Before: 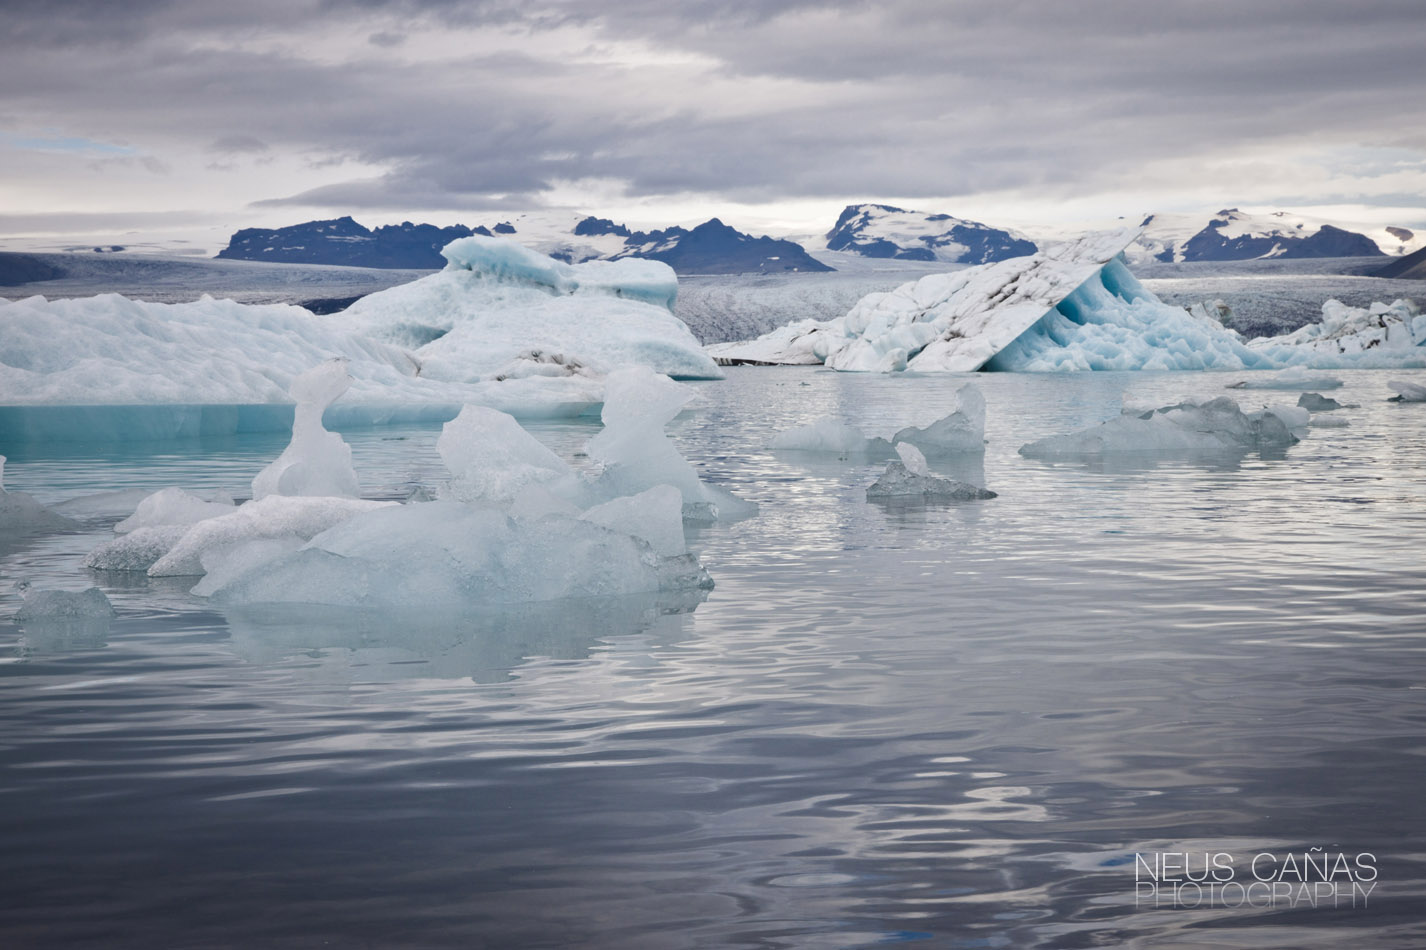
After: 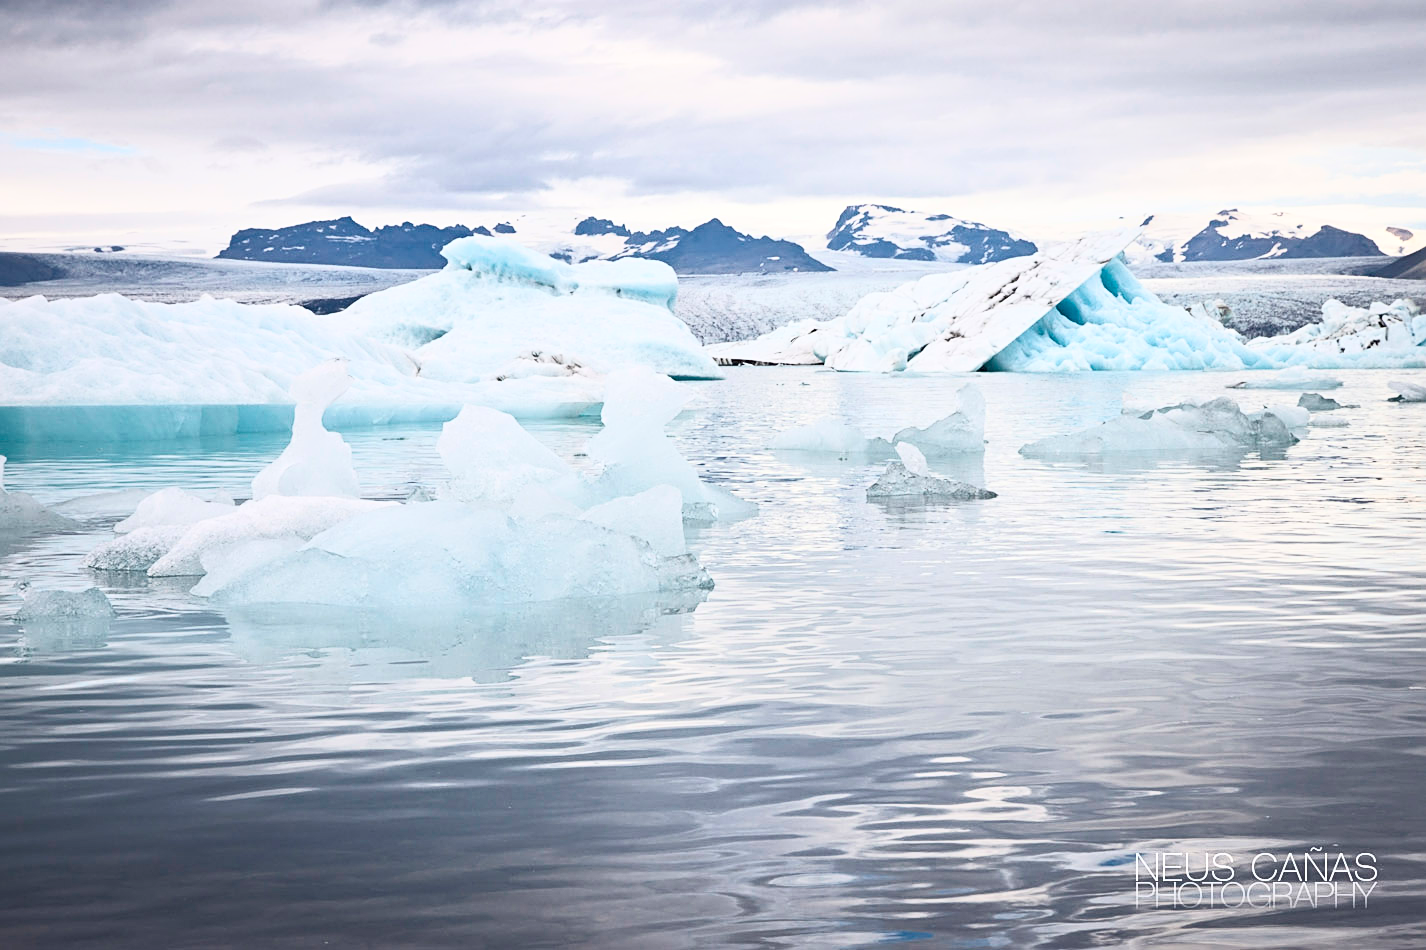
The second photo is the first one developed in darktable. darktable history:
contrast brightness saturation: contrast 0.39, brightness 0.53
sharpen: on, module defaults
